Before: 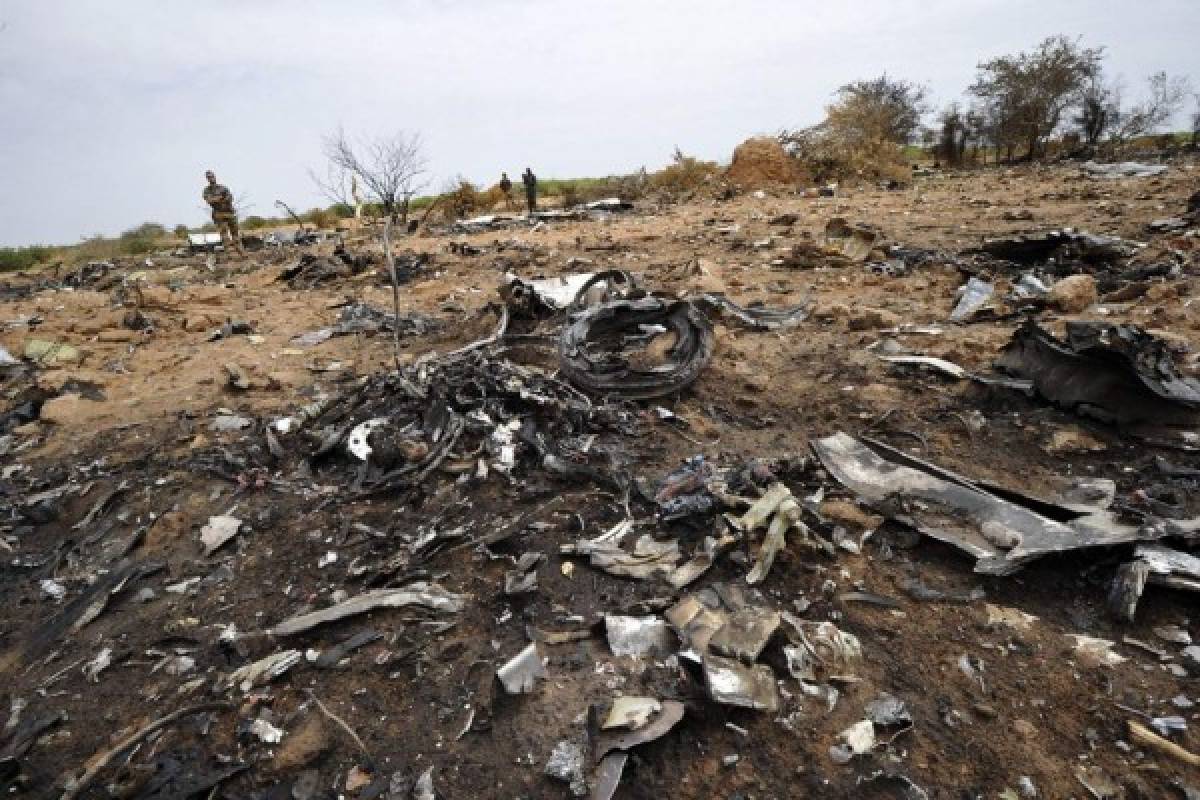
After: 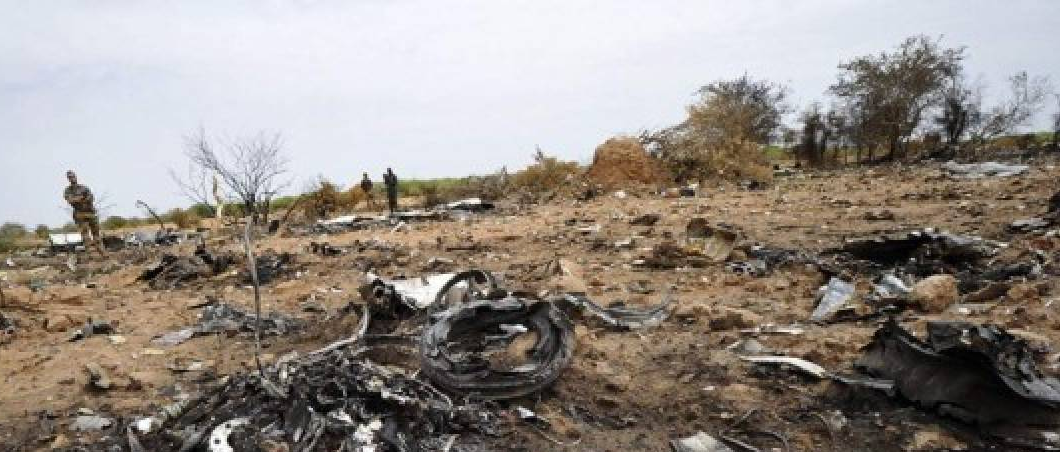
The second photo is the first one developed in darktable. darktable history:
crop and rotate: left 11.588%, bottom 43.444%
